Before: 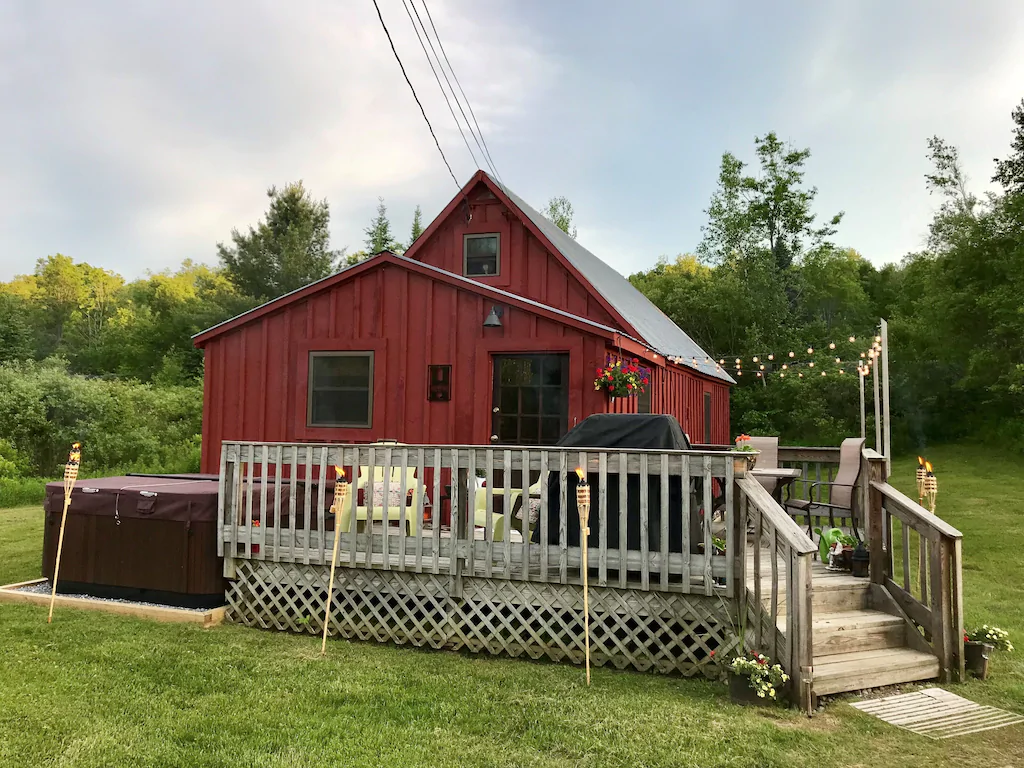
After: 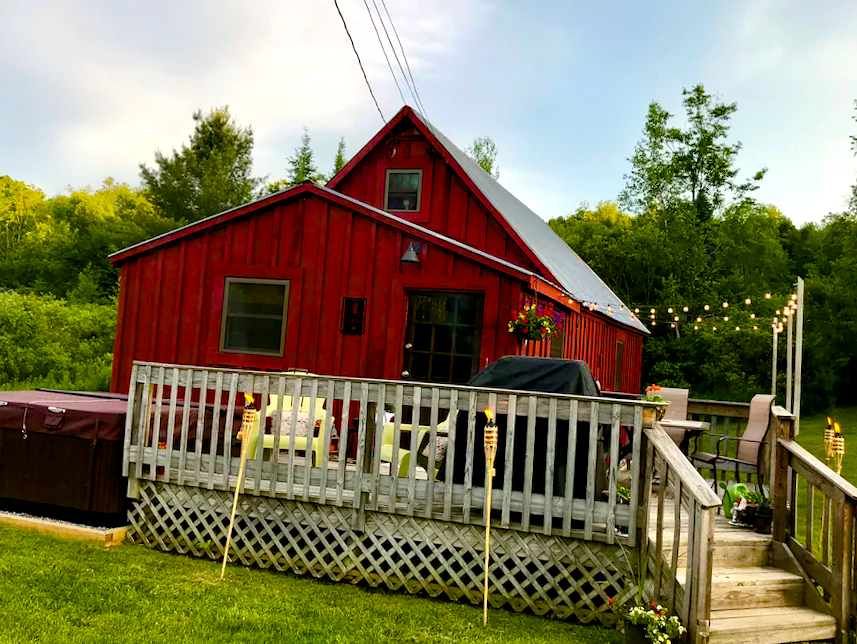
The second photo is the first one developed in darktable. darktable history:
crop and rotate: angle -3.3°, left 5.337%, top 5.188%, right 4.635%, bottom 4.587%
color balance rgb: global offset › luminance -0.897%, perceptual saturation grading › global saturation 45.748%, perceptual saturation grading › highlights -25.329%, perceptual saturation grading › shadows 50.134%, global vibrance 30.466%, contrast 9.829%
